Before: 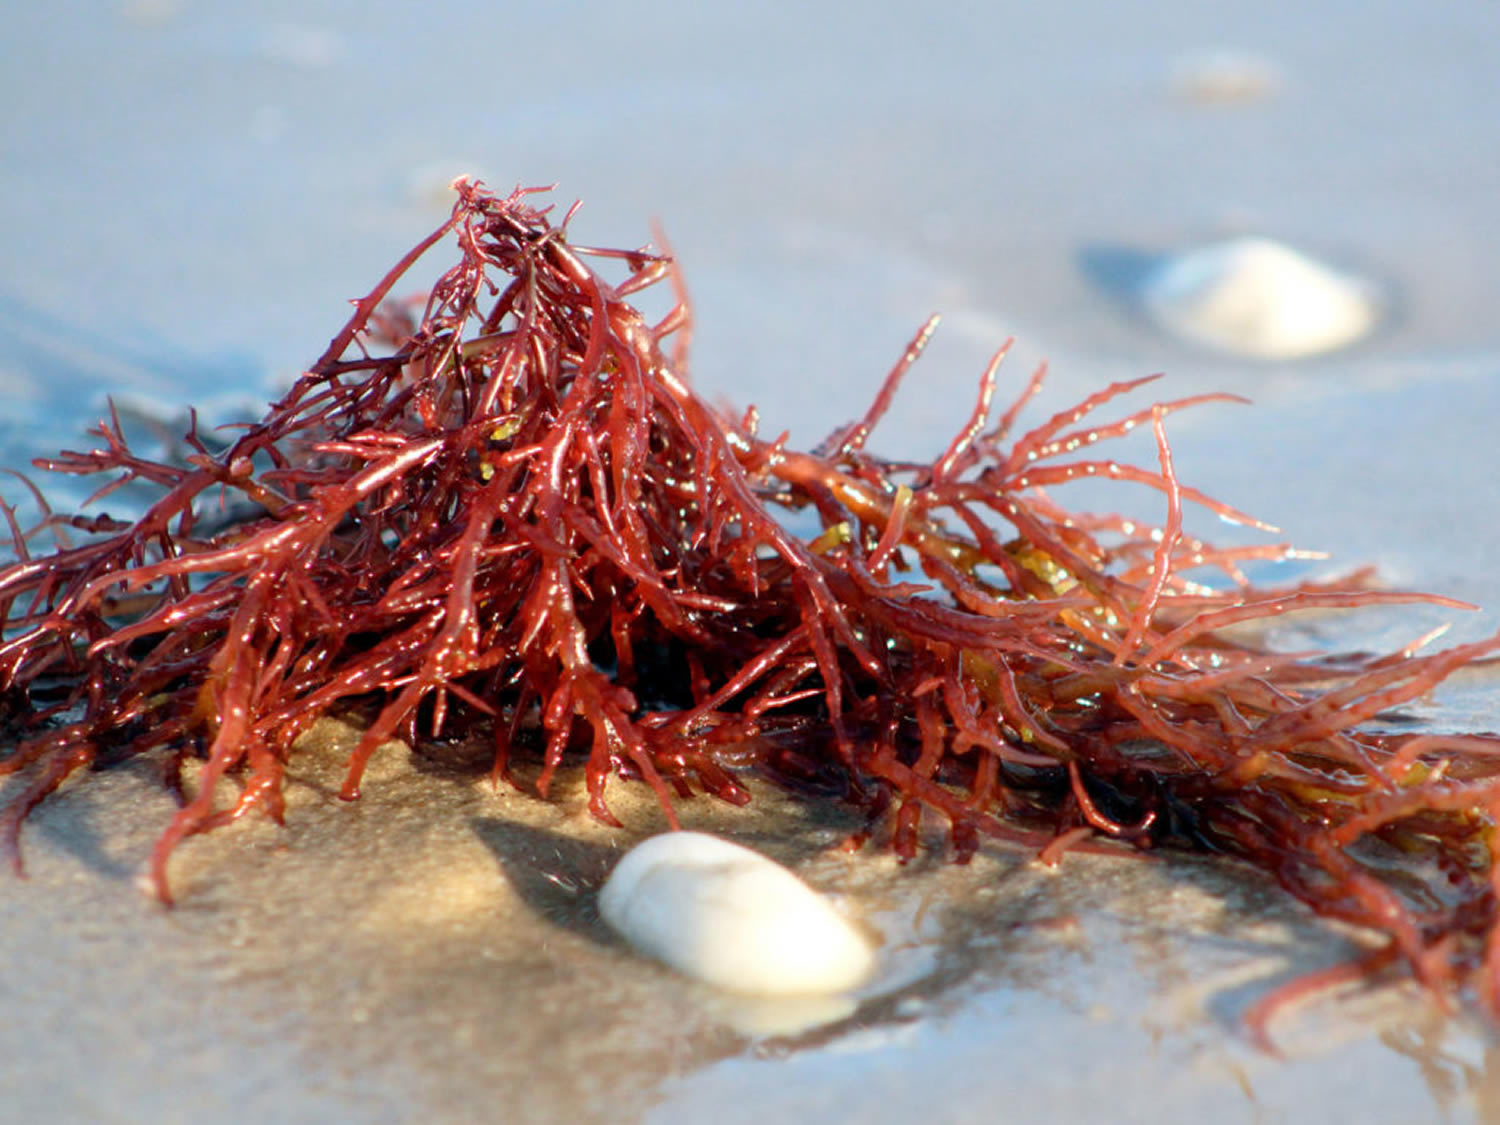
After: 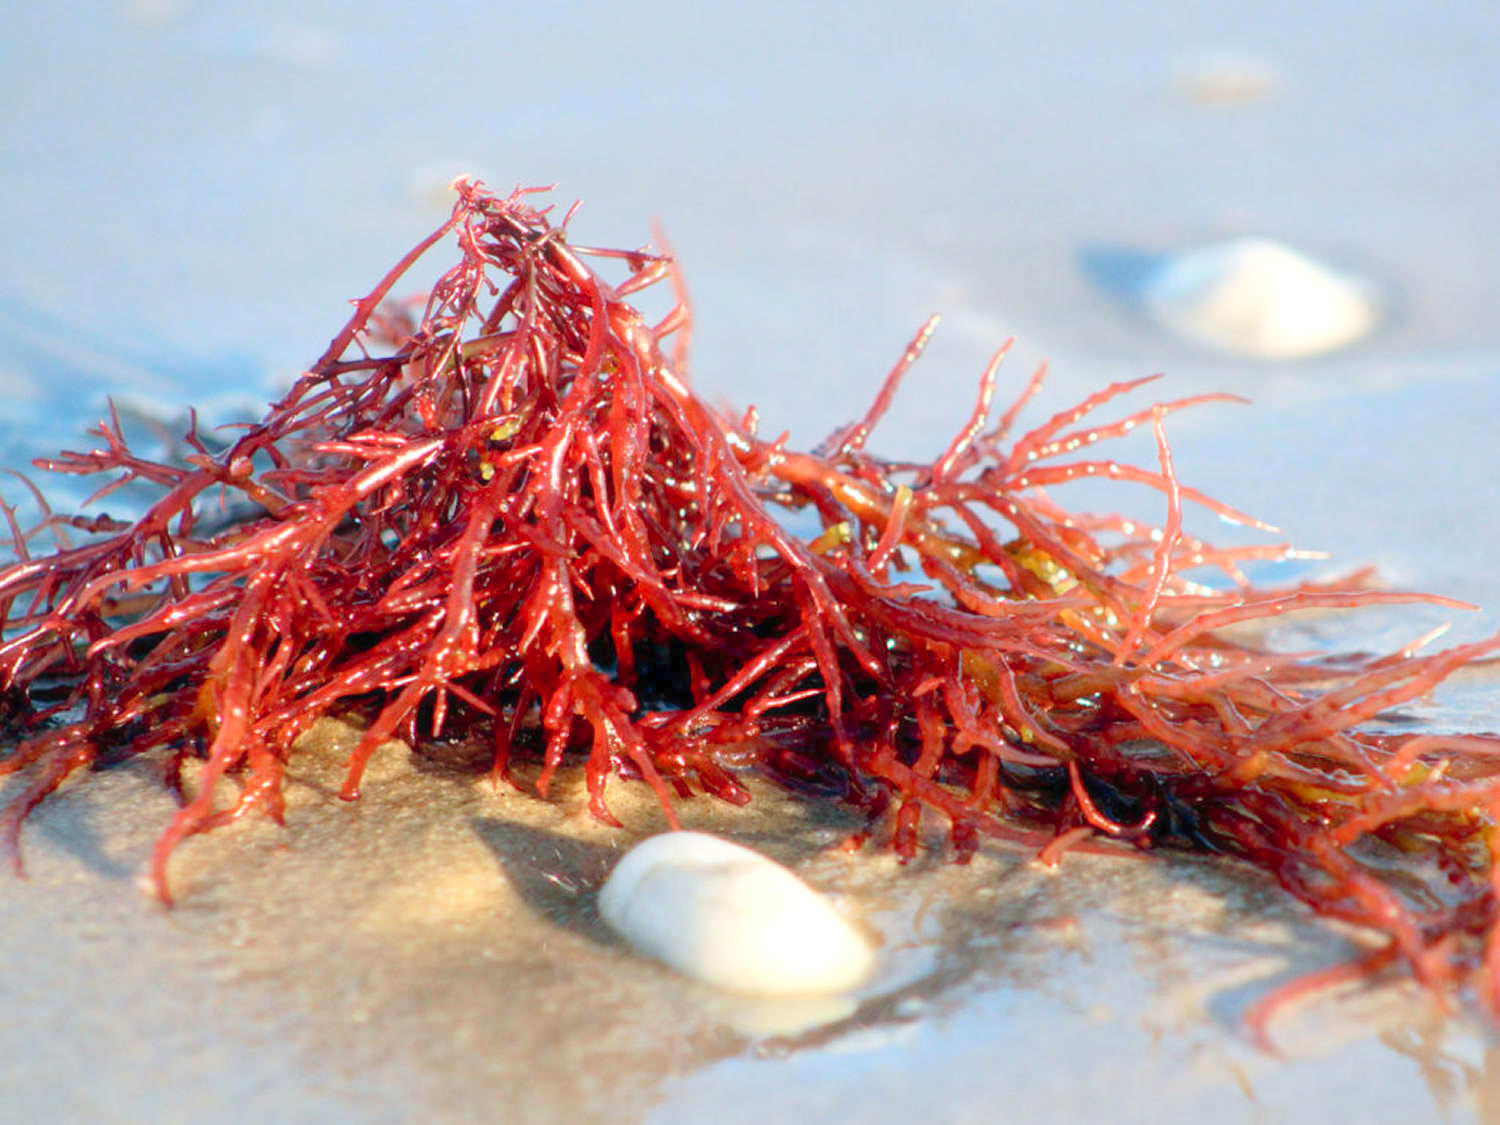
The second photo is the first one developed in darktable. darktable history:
haze removal: strength -0.05
levels: levels [0, 0.43, 0.984]
